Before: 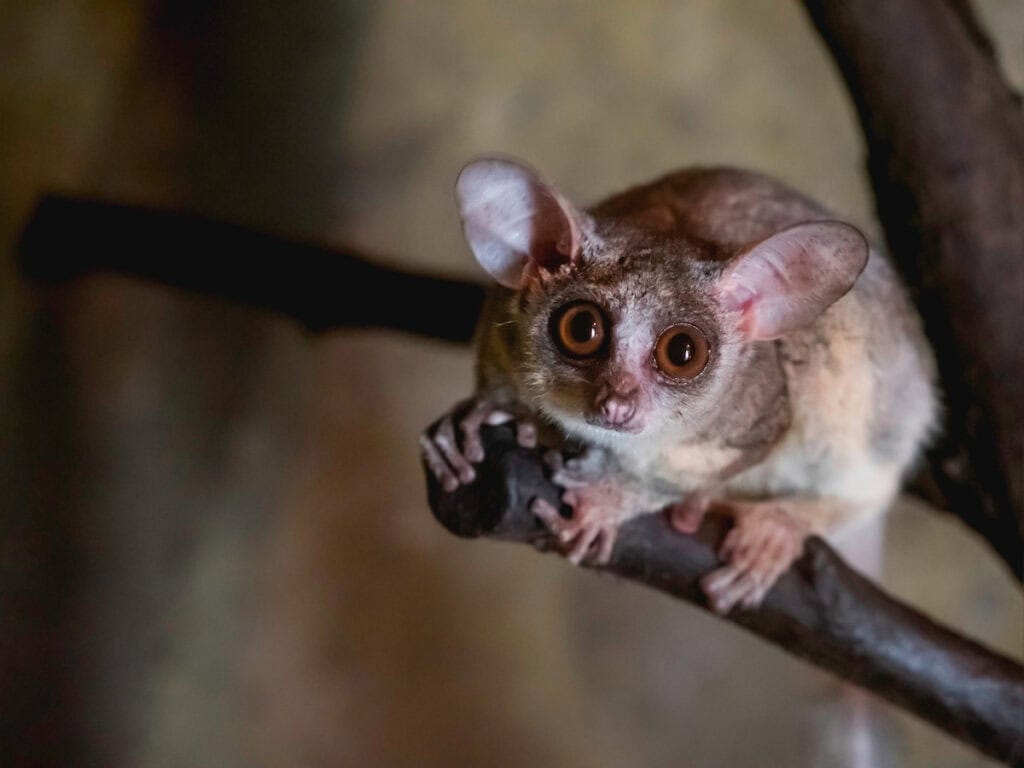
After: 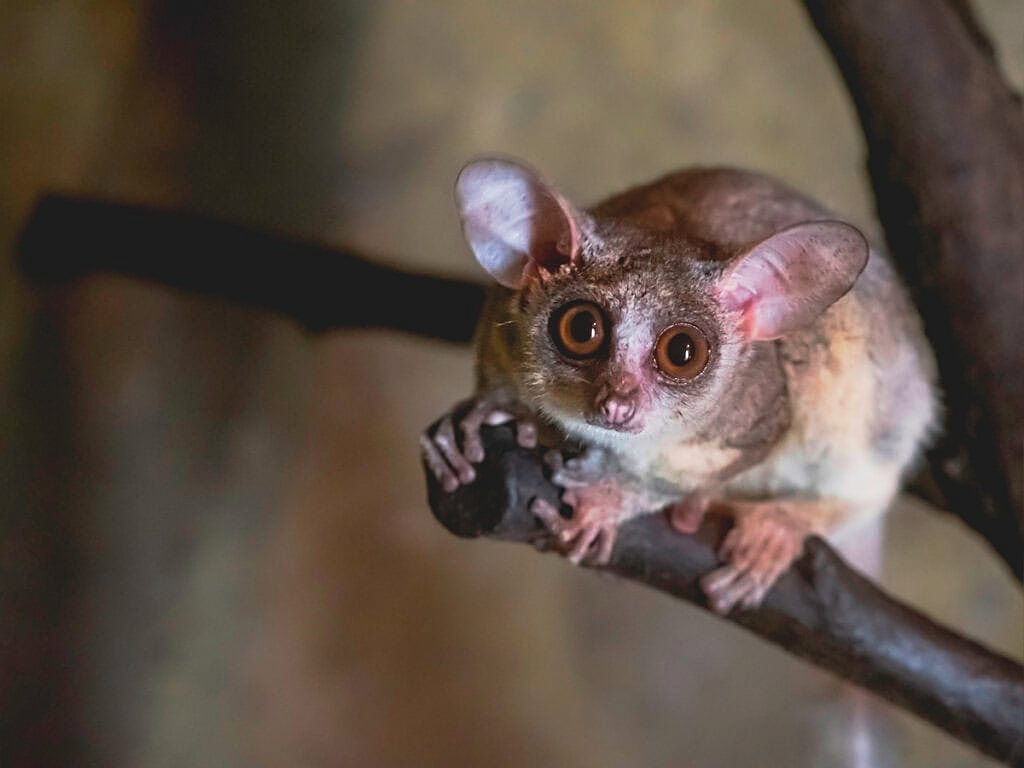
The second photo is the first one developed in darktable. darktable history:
contrast brightness saturation: contrast -0.104, brightness 0.054, saturation 0.077
base curve: curves: ch0 [(0, 0) (0.257, 0.25) (0.482, 0.586) (0.757, 0.871) (1, 1)], preserve colors none
sharpen: on, module defaults
